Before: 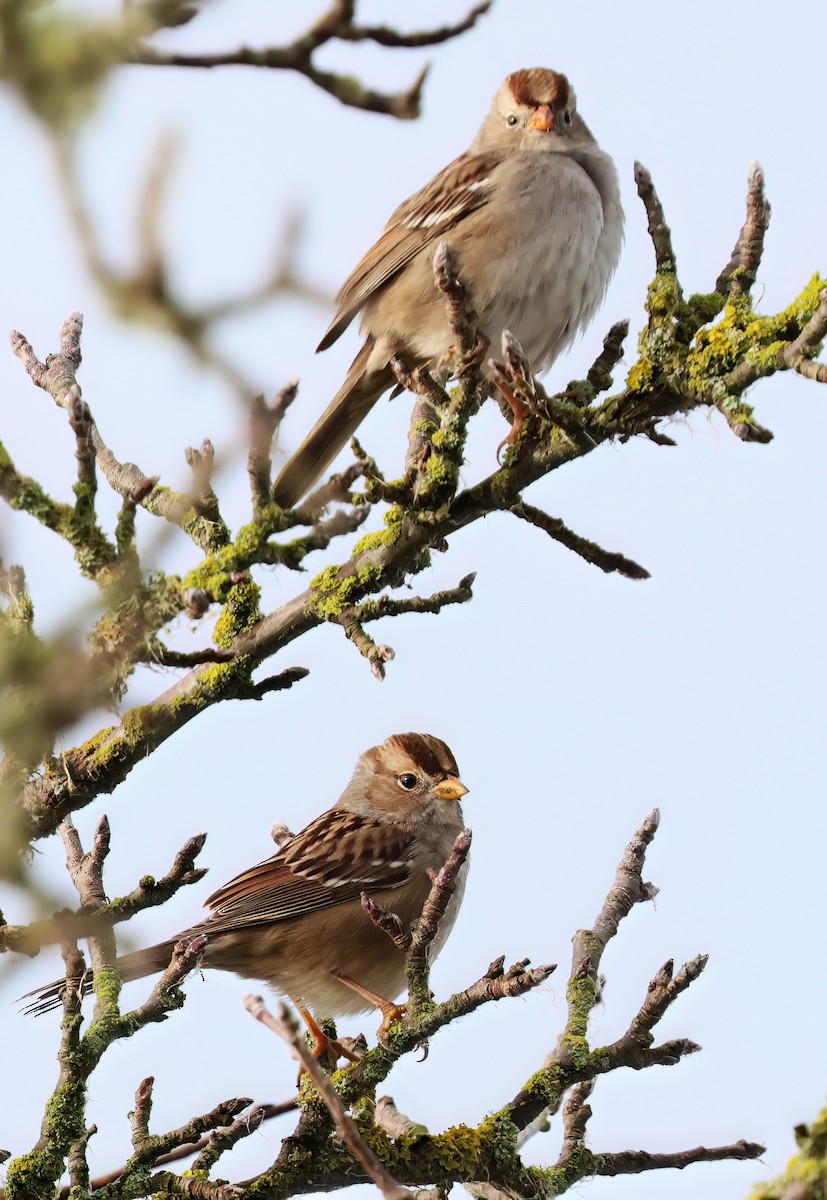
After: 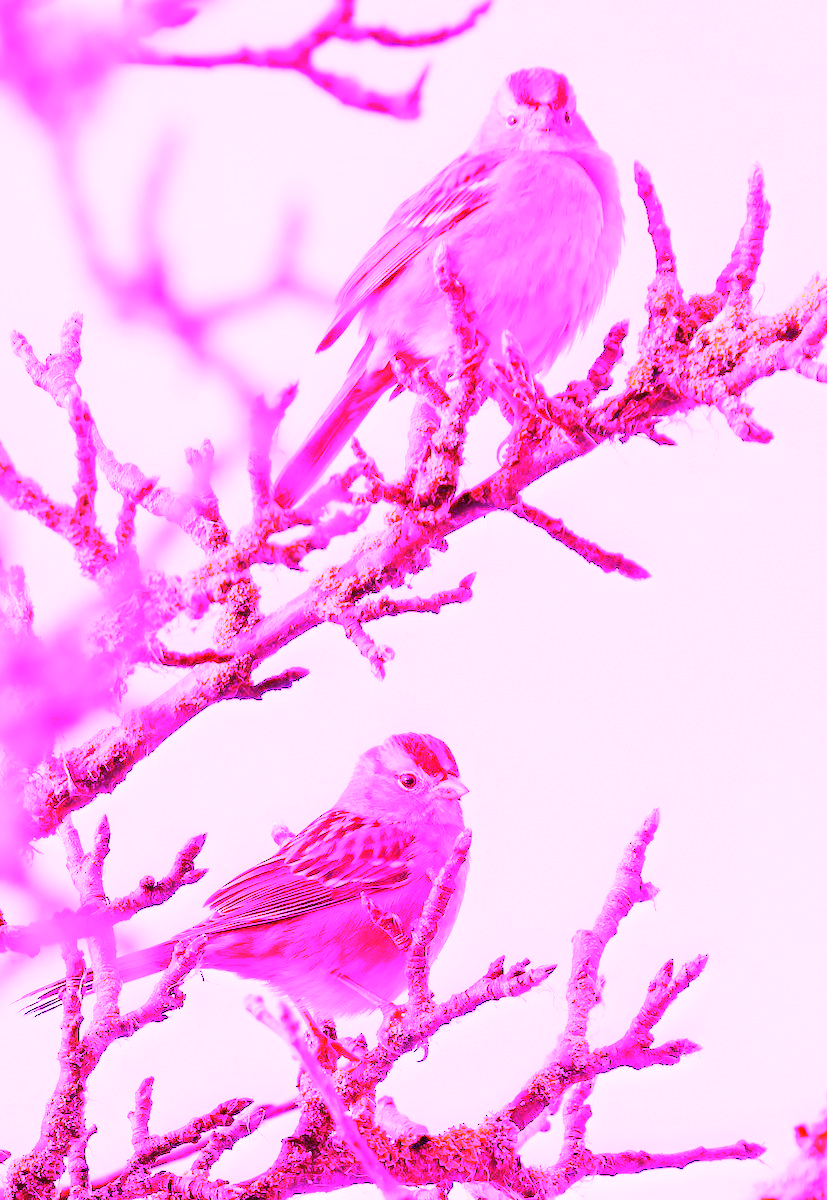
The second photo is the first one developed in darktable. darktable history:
white balance: red 8, blue 8
tone equalizer: on, module defaults
